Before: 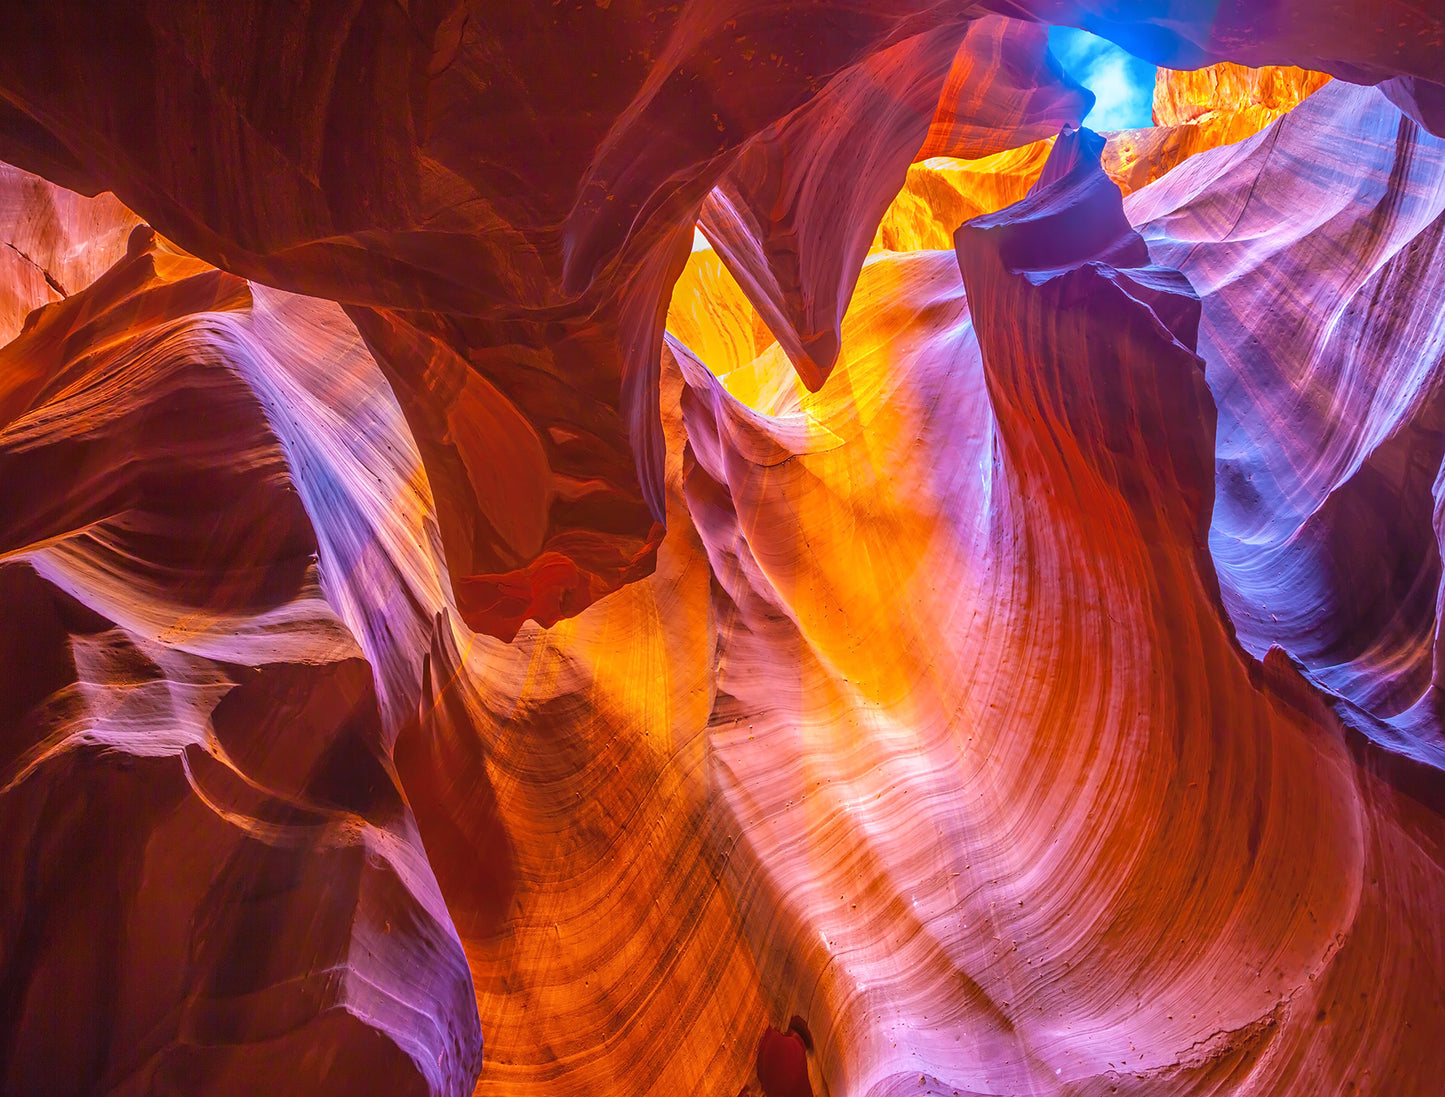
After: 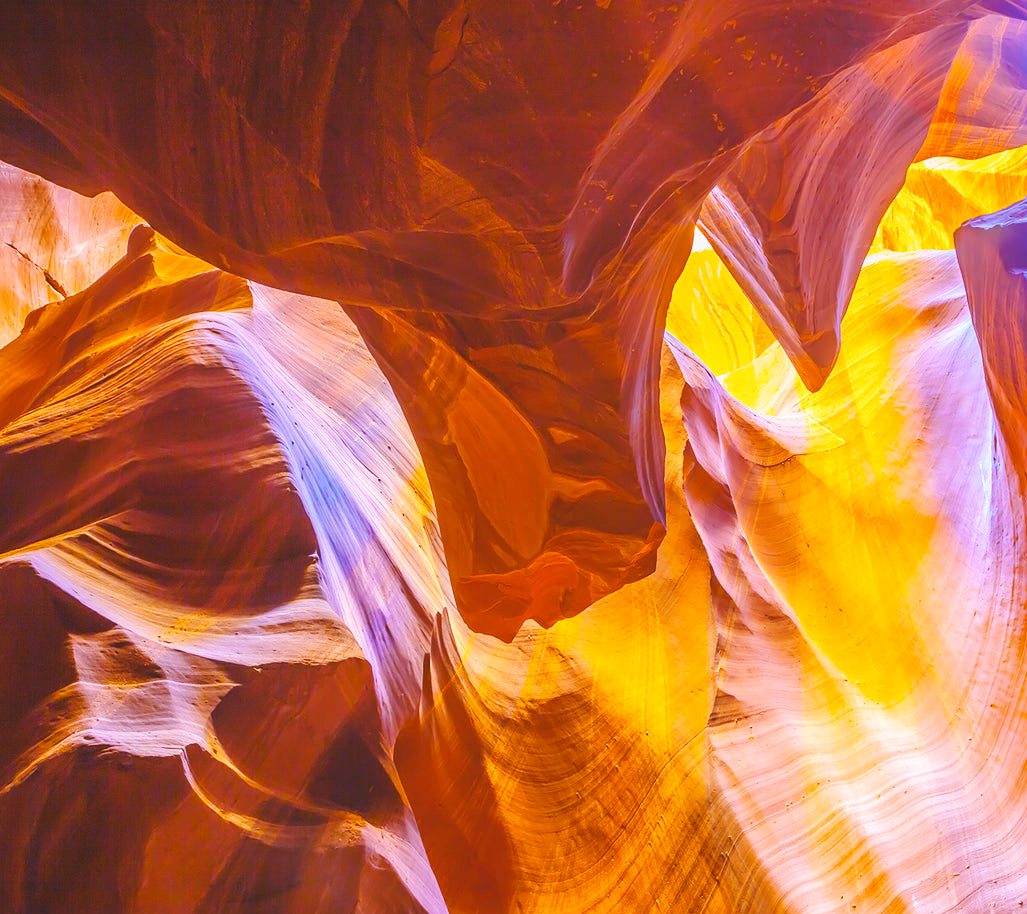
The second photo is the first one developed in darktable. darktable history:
color contrast: green-magenta contrast 0.85, blue-yellow contrast 1.25, unbound 0
crop: right 28.885%, bottom 16.626%
base curve: curves: ch0 [(0, 0.007) (0.028, 0.063) (0.121, 0.311) (0.46, 0.743) (0.859, 0.957) (1, 1)], preserve colors none
